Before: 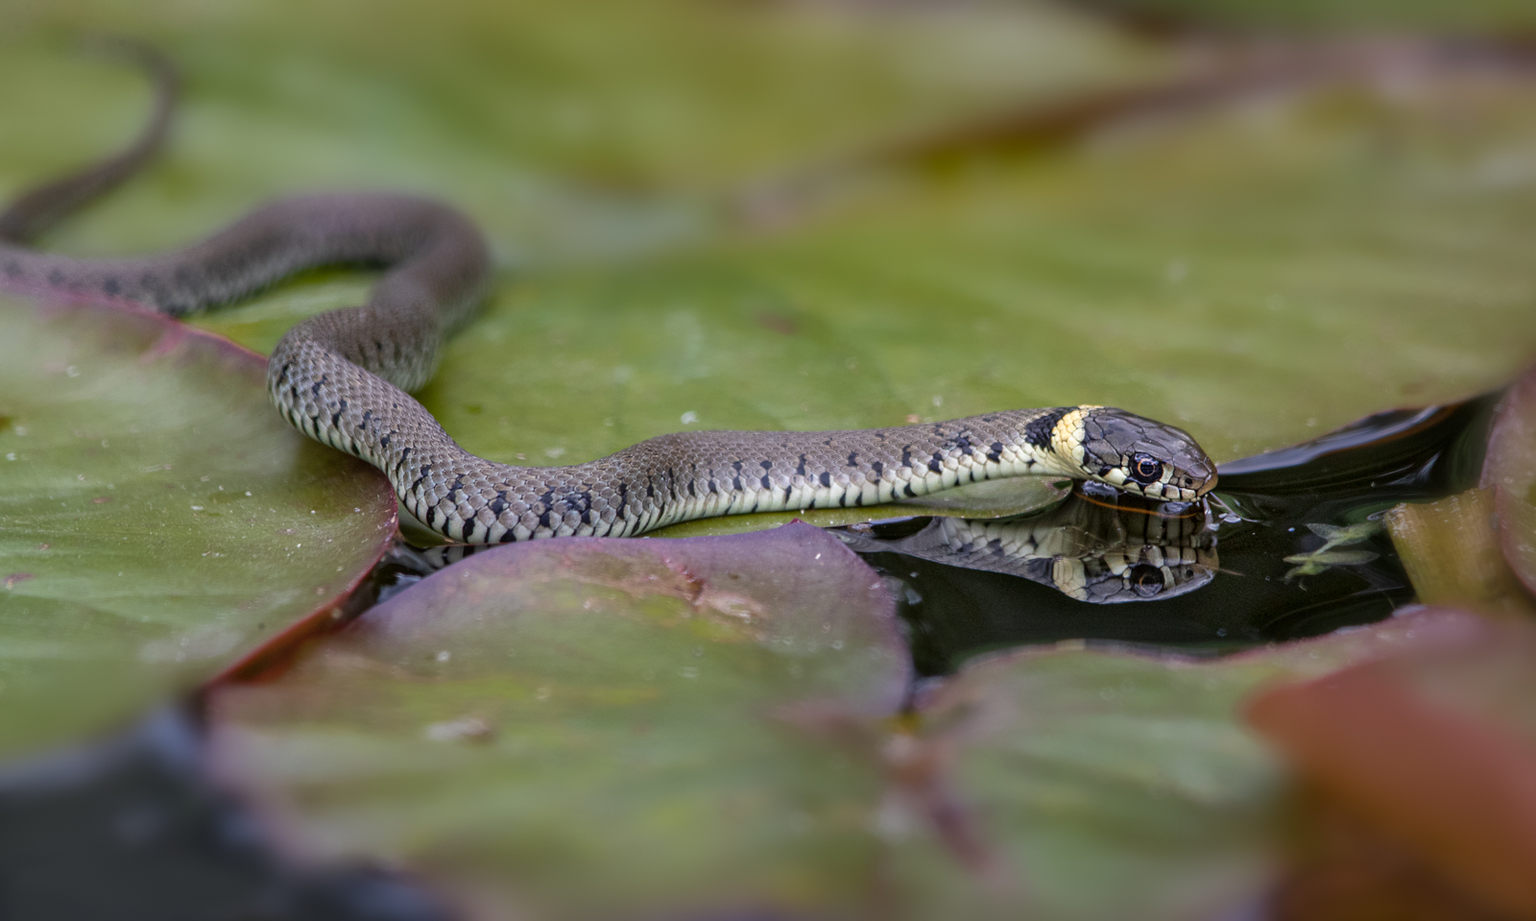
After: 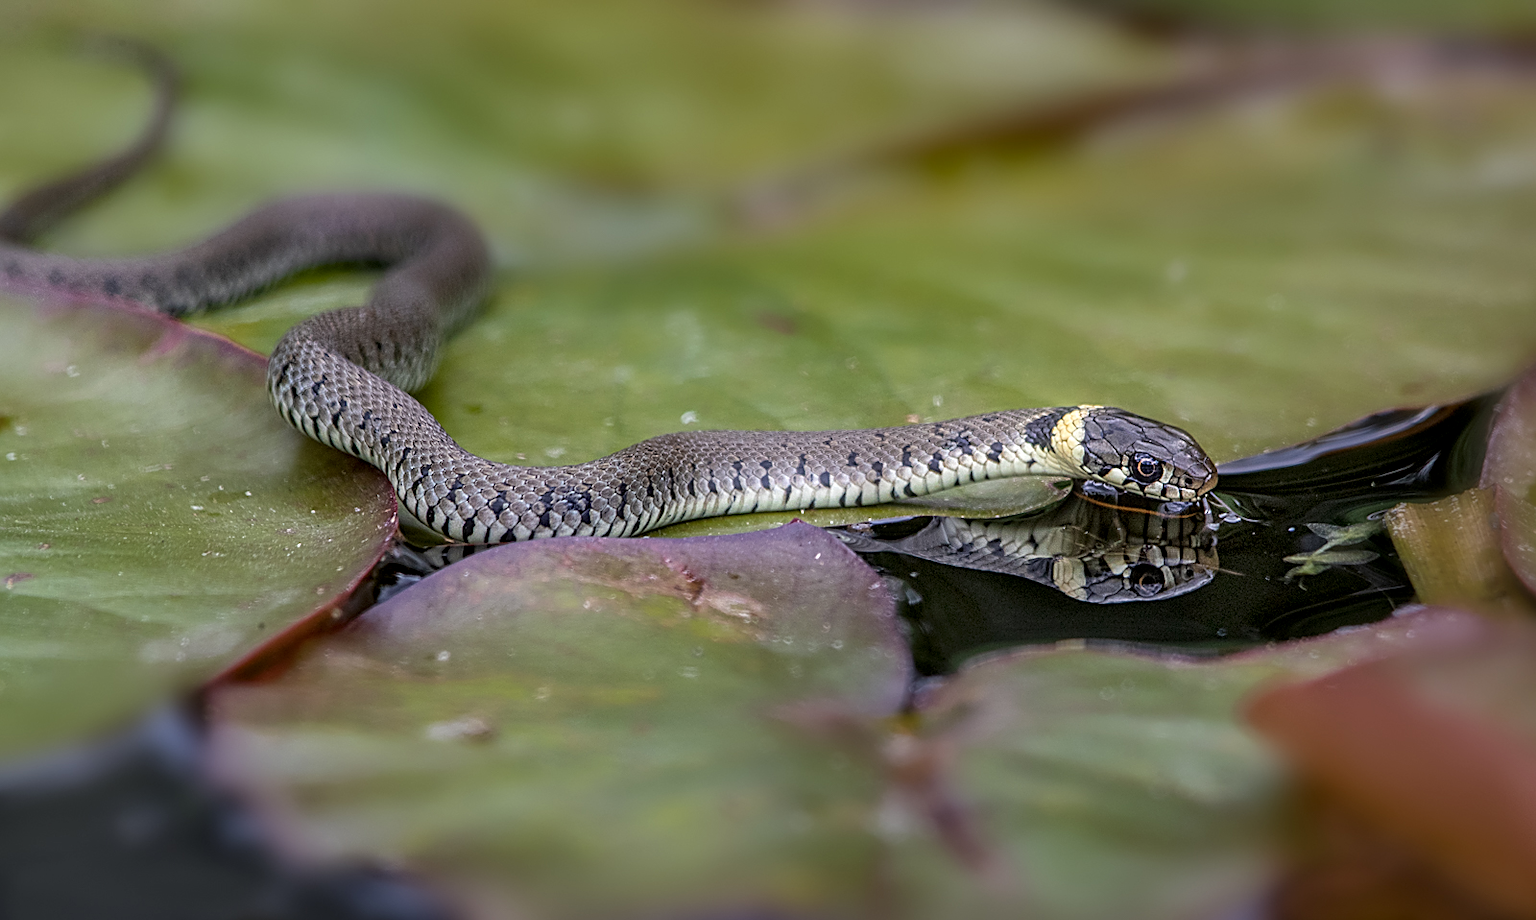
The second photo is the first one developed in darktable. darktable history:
bloom: size 5%, threshold 95%, strength 15%
sharpen: amount 0.901
local contrast: on, module defaults
